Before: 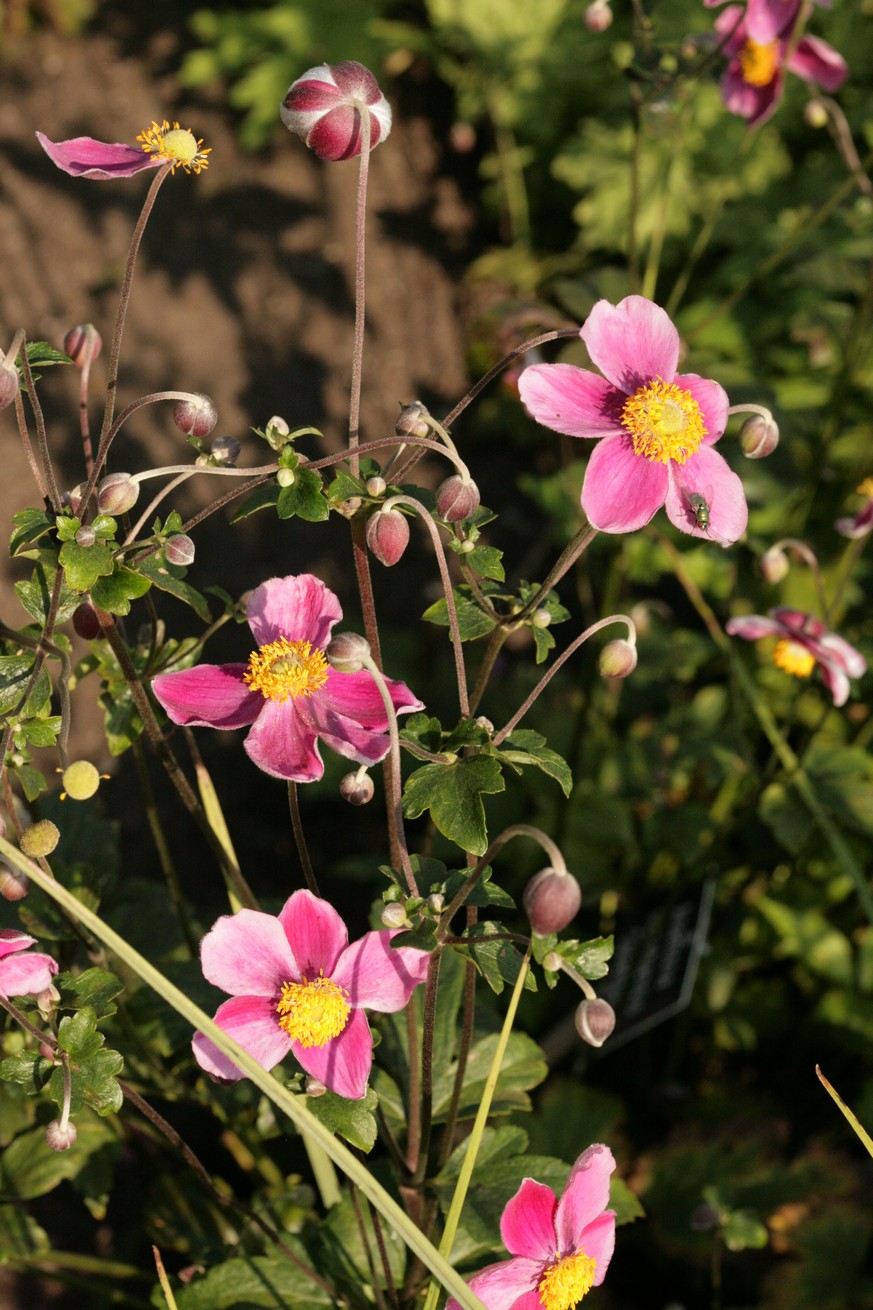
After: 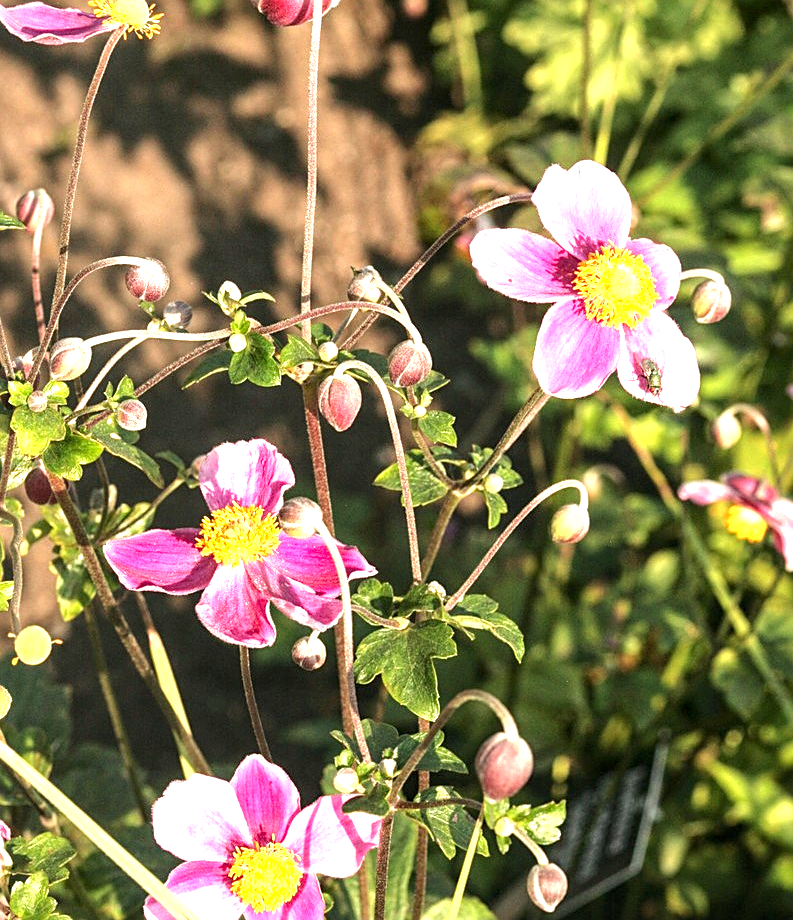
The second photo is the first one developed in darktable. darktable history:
sharpen: on, module defaults
crop: left 5.596%, top 10.314%, right 3.534%, bottom 19.395%
local contrast: on, module defaults
exposure: black level correction 0, exposure 1.675 EV, compensate exposure bias true, compensate highlight preservation false
